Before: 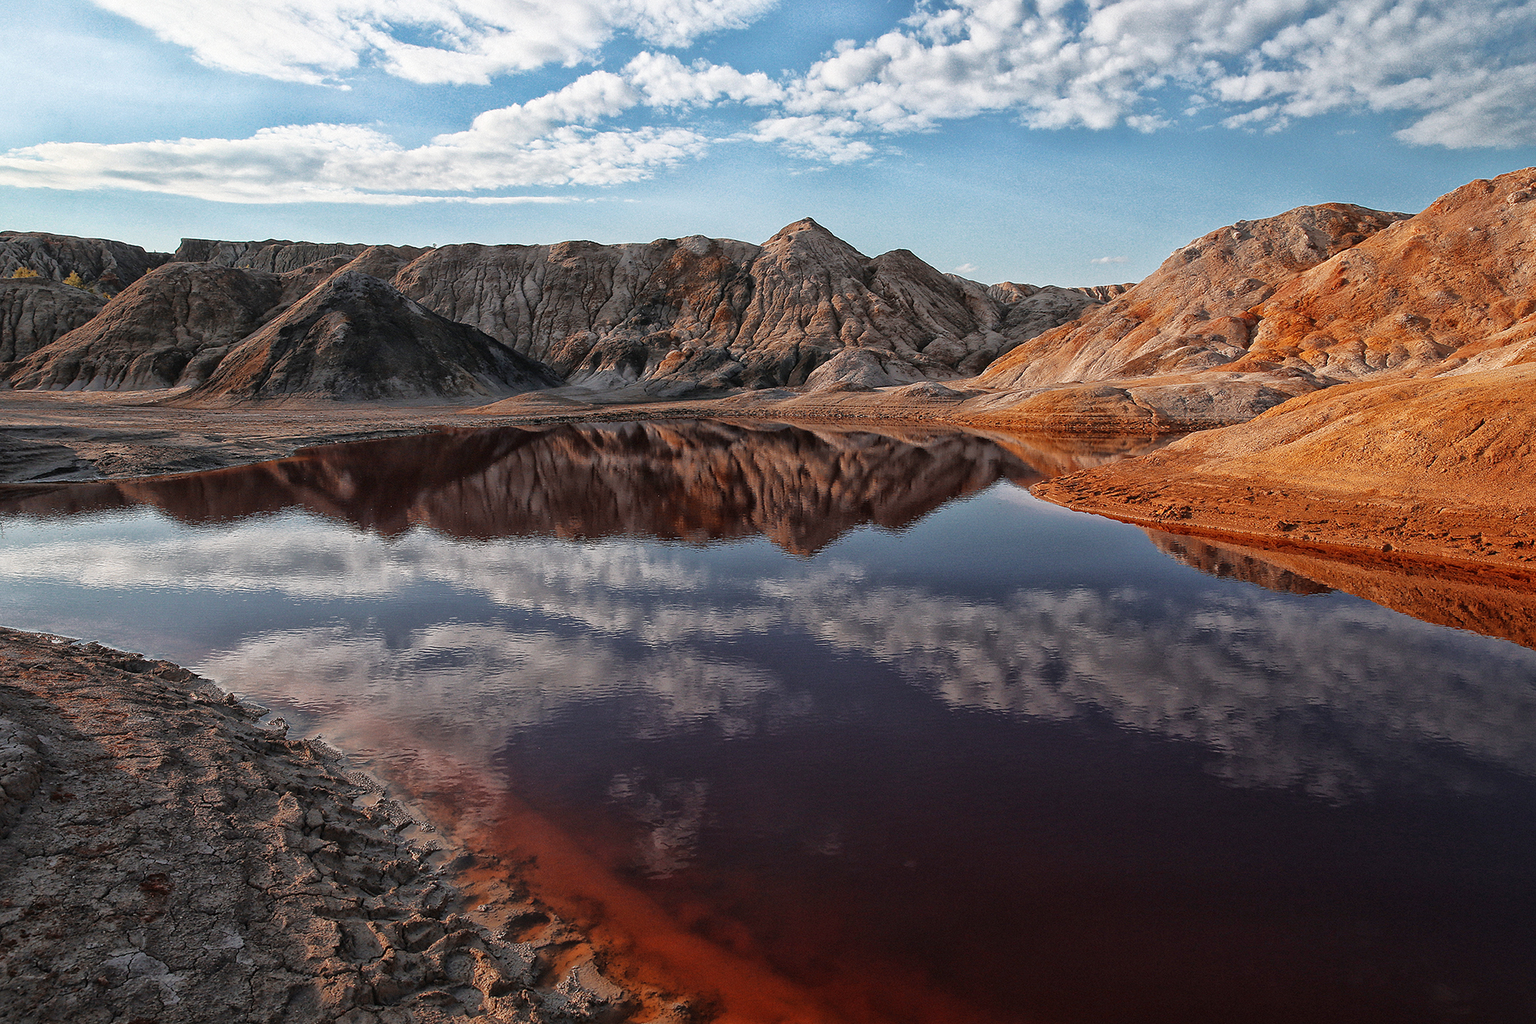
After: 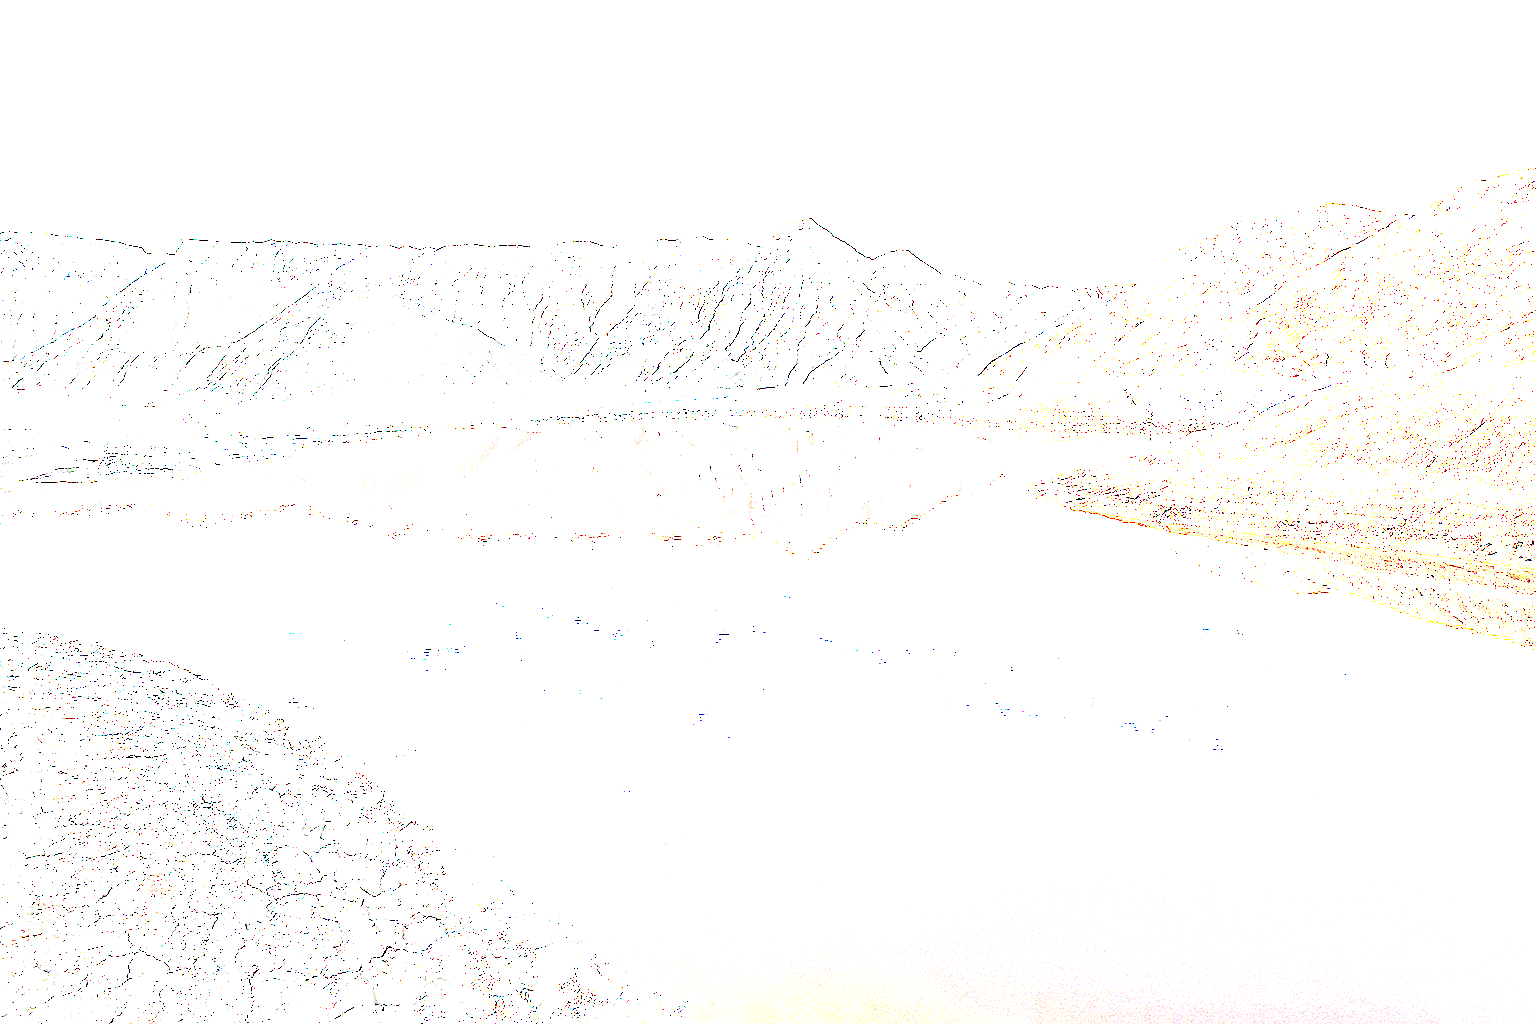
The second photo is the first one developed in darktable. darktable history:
exposure: exposure 7.923 EV, compensate highlight preservation false
